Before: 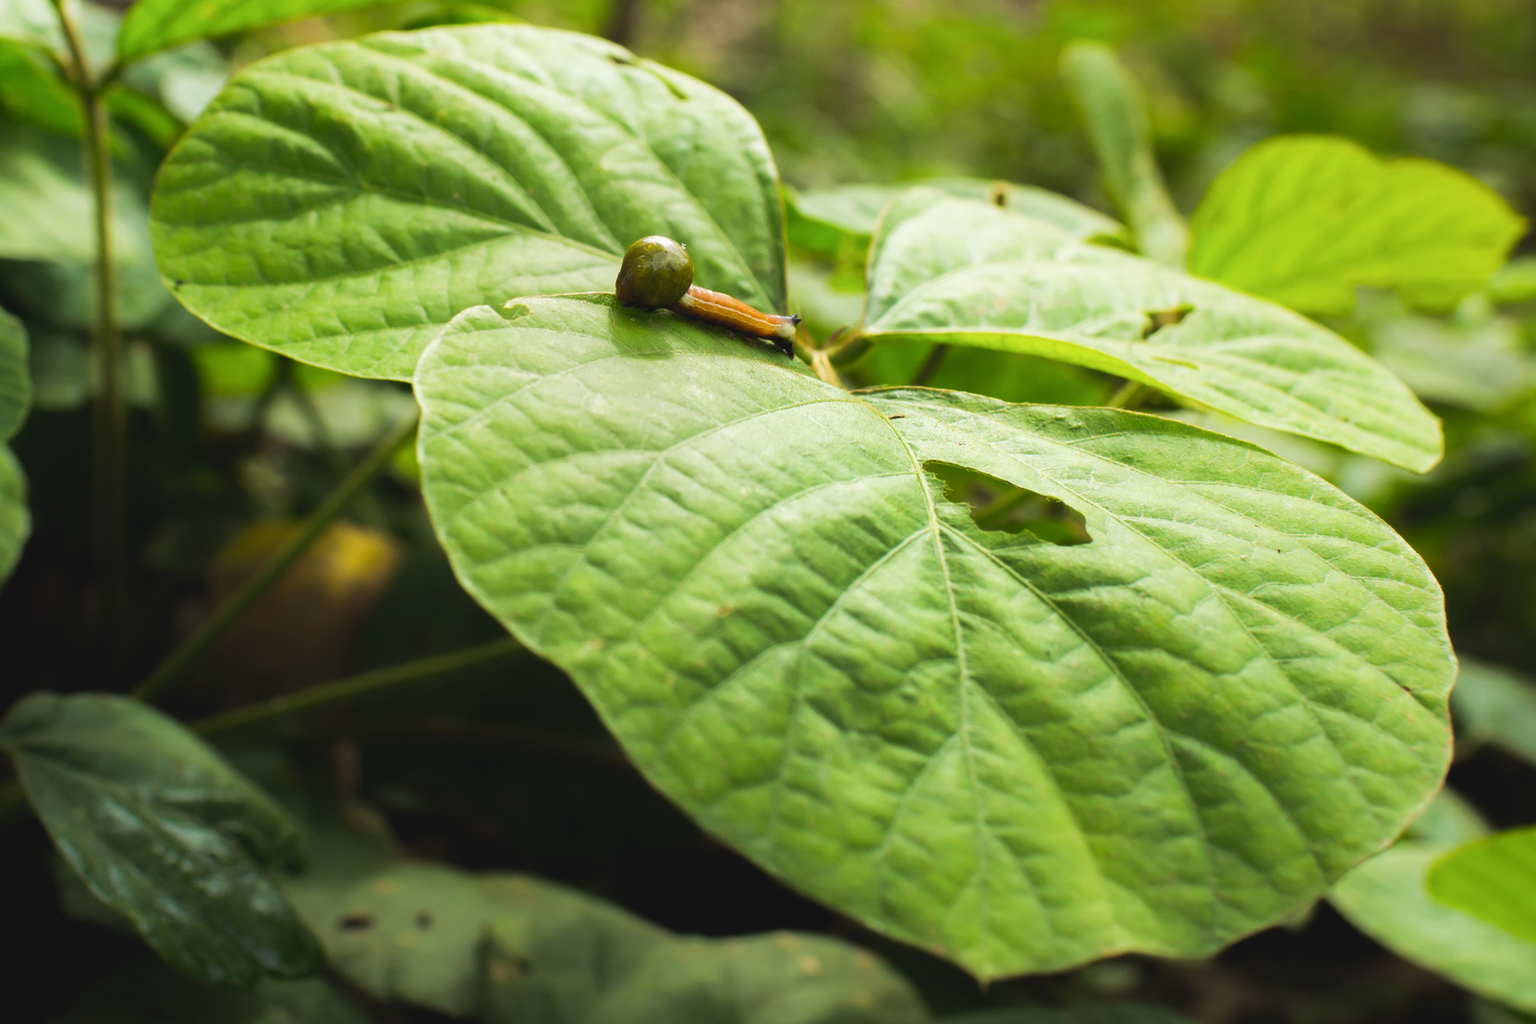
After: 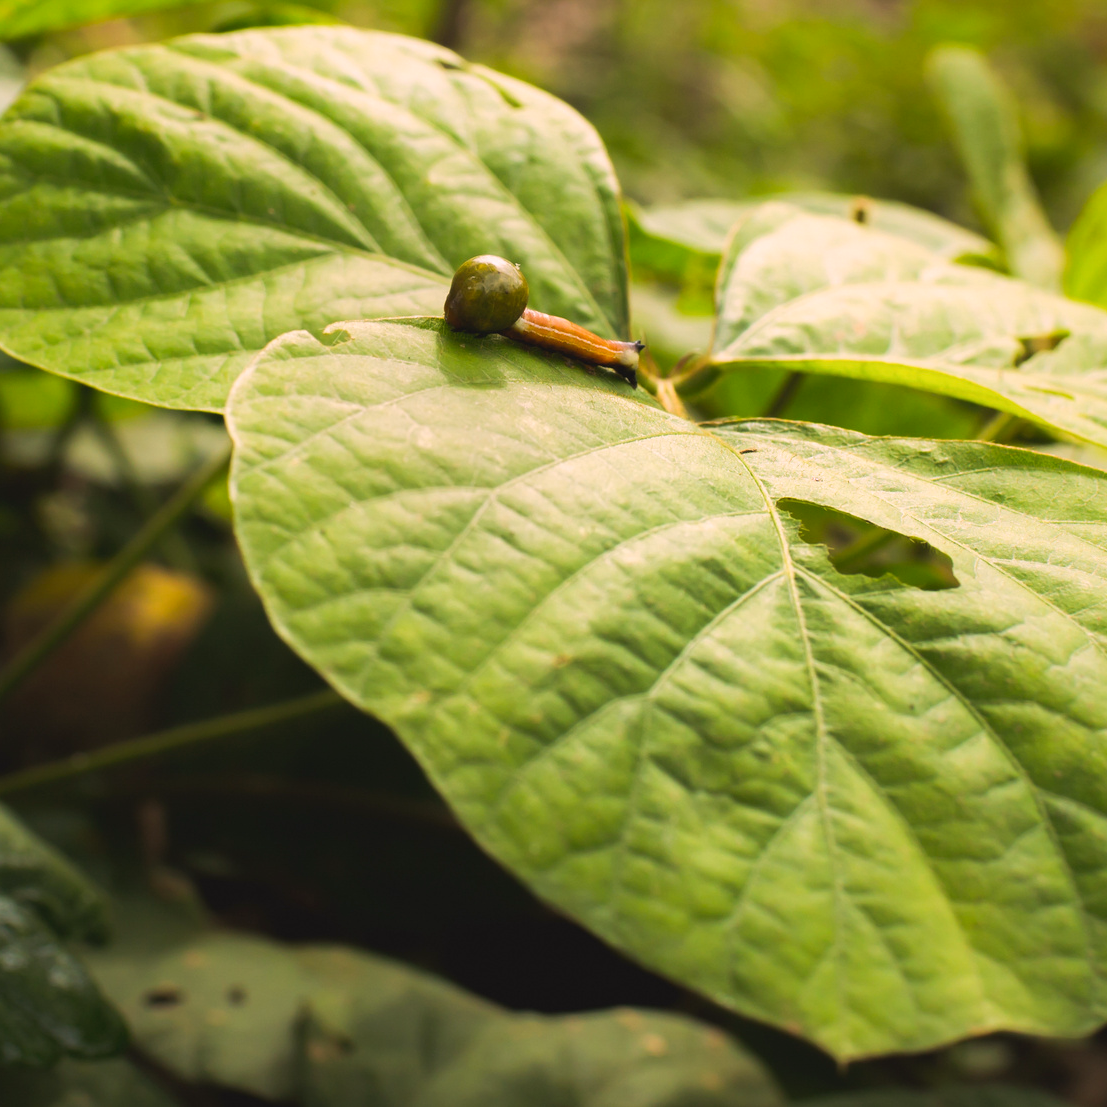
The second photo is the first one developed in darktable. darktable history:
crop and rotate: left 13.409%, right 19.924%
color correction: highlights a* 14.52, highlights b* 4.84
